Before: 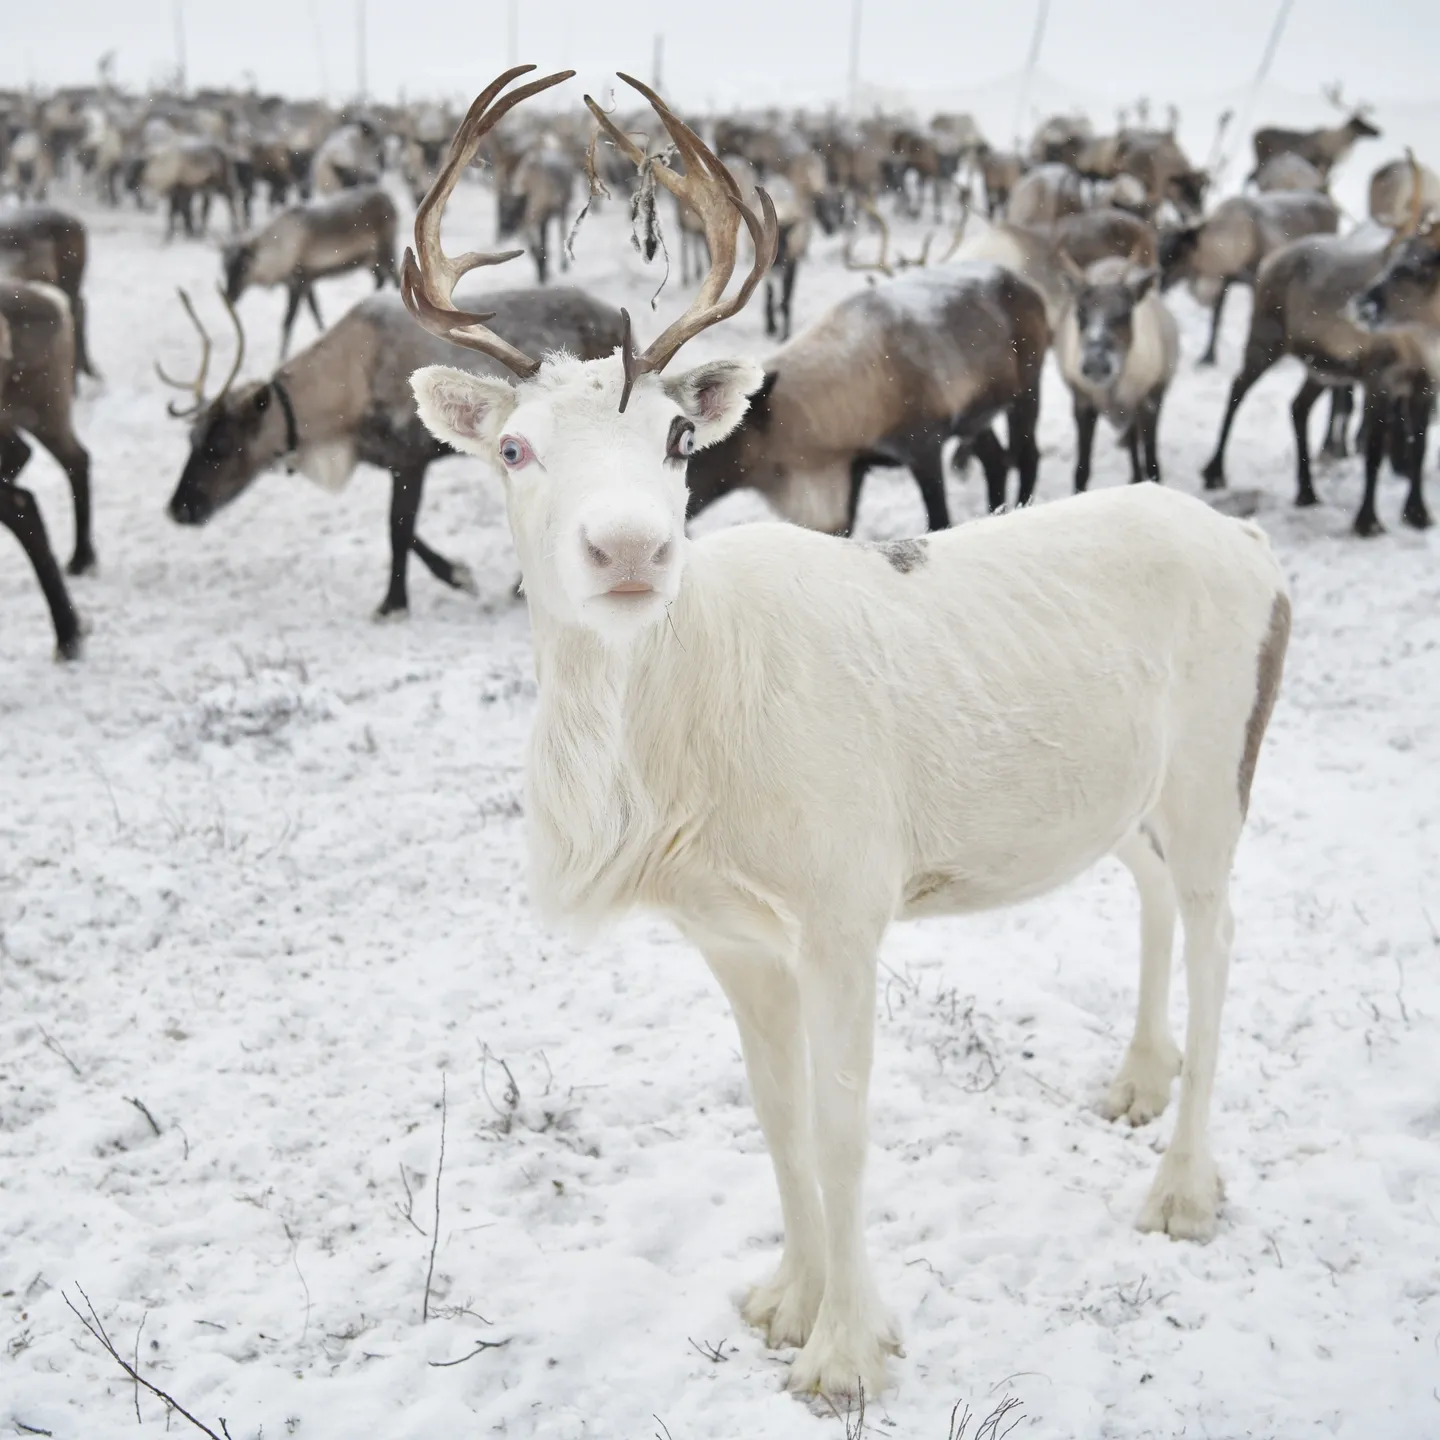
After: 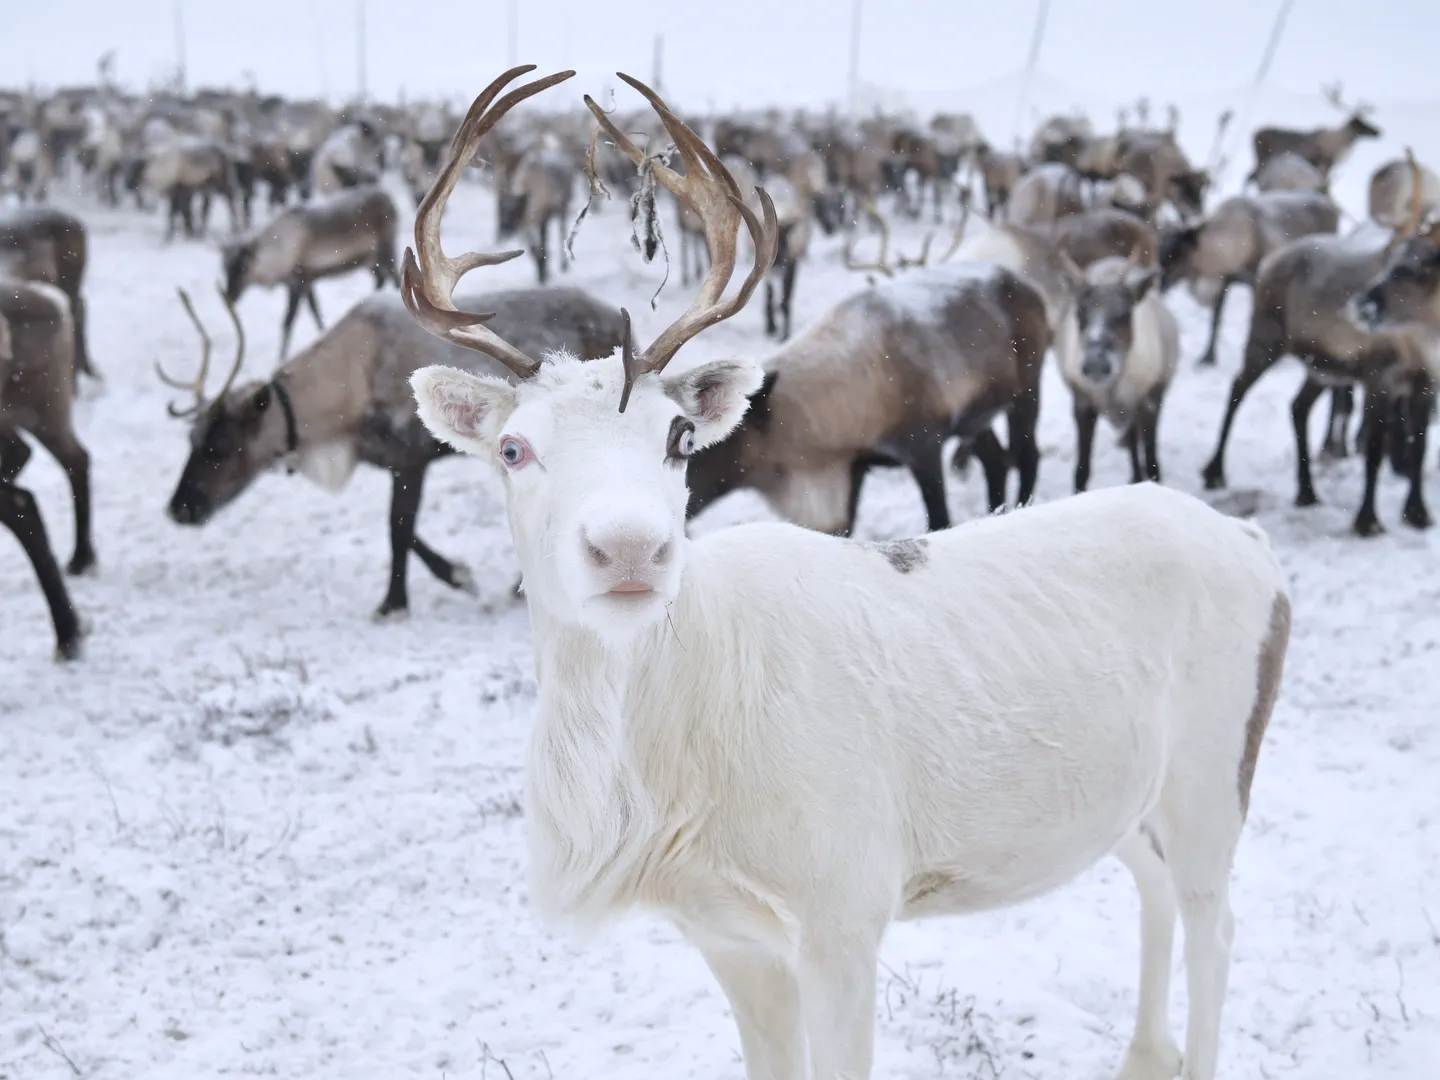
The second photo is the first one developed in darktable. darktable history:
crop: bottom 24.992%
color calibration: gray › normalize channels true, illuminant as shot in camera, x 0.358, y 0.373, temperature 4628.91 K, gamut compression 0.003
